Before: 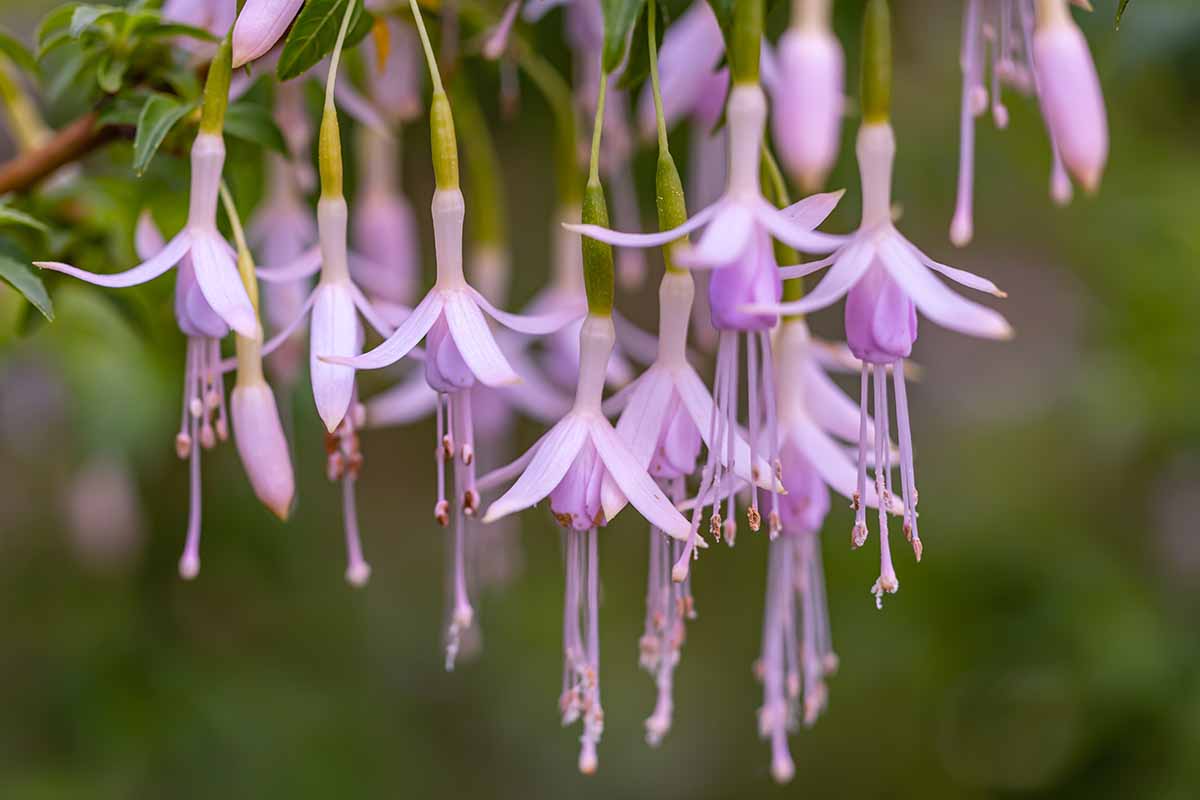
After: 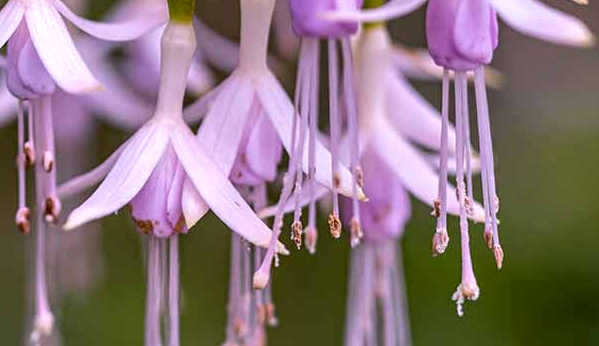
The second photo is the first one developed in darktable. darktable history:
crop: left 34.989%, top 36.699%, right 15.057%, bottom 19.965%
local contrast: detail 135%, midtone range 0.748
